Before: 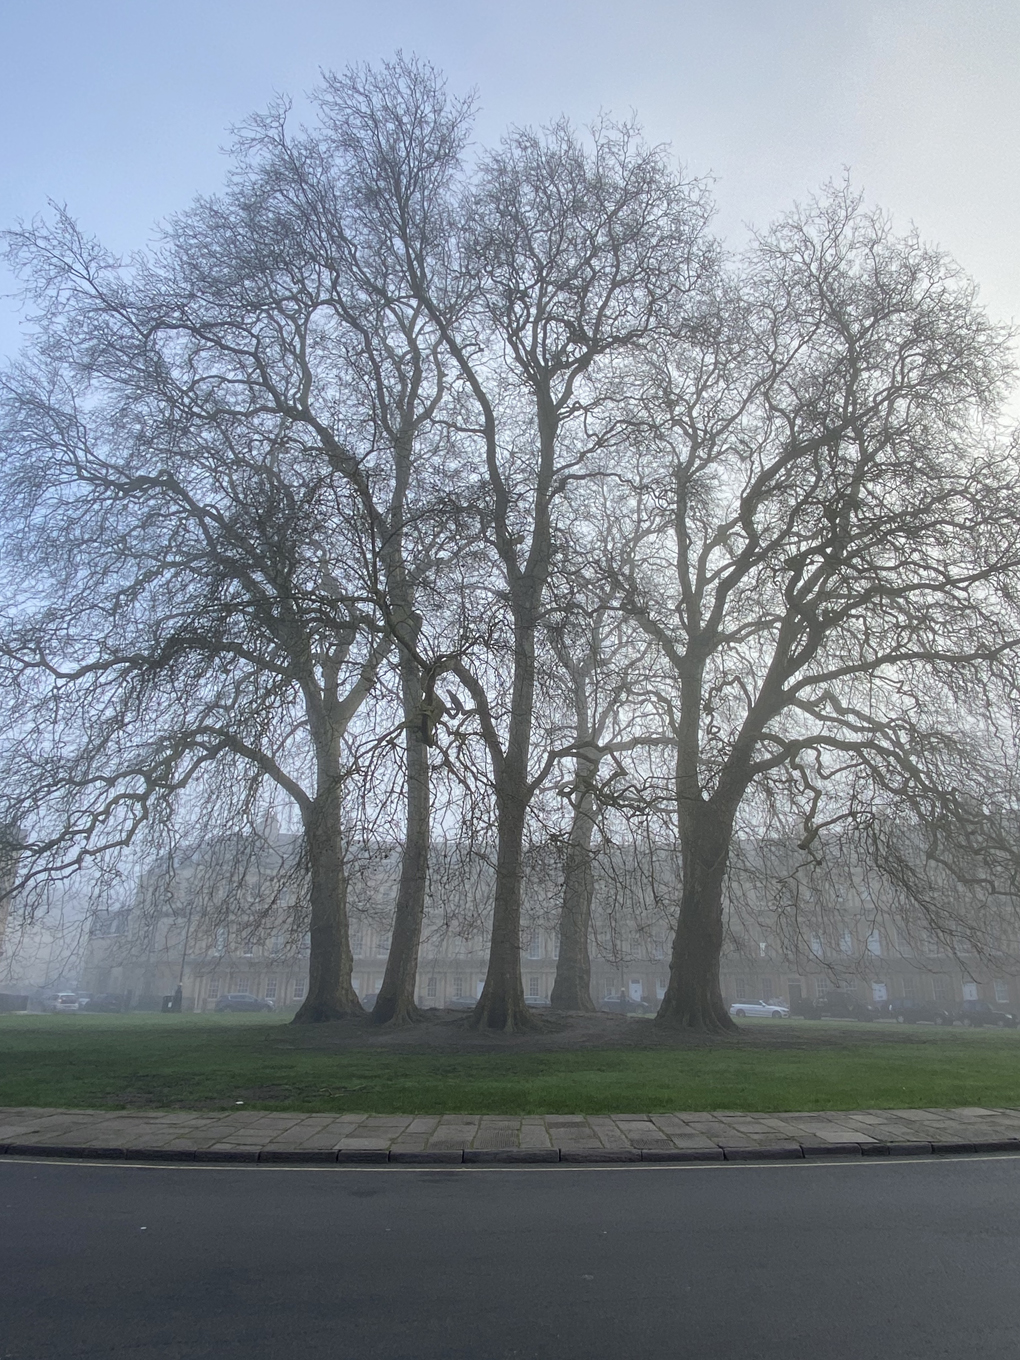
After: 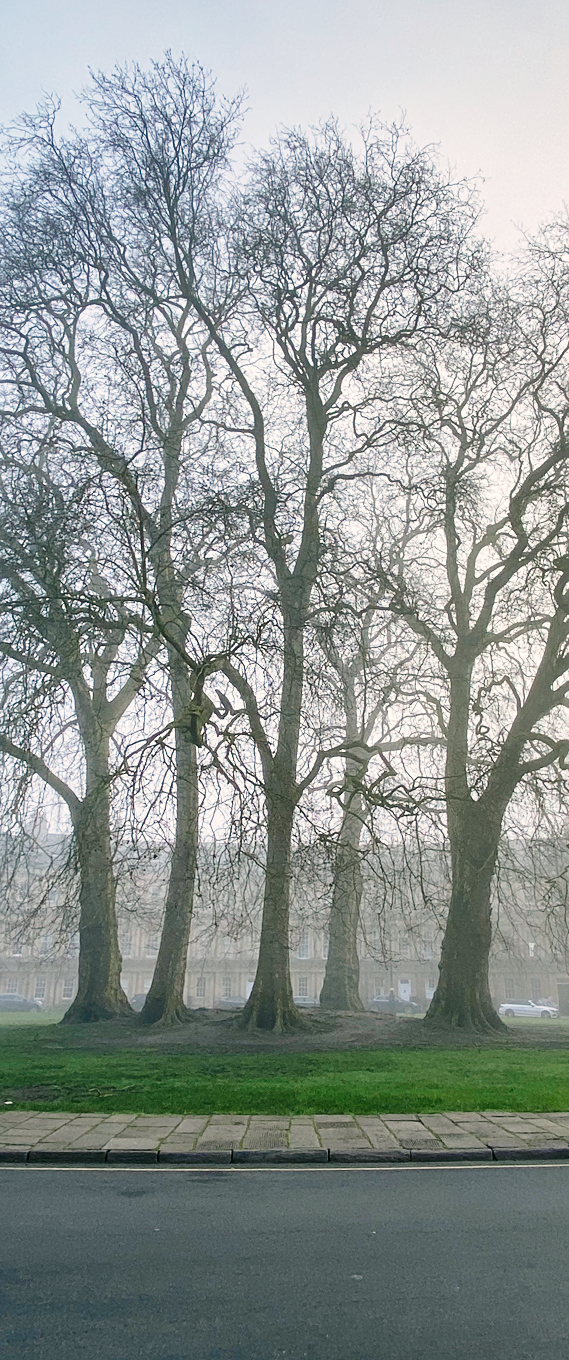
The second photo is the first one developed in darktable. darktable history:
crop and rotate: left 22.652%, right 21.529%
color correction: highlights a* 4.07, highlights b* 4.94, shadows a* -7.39, shadows b* 4.68
sharpen: amount 0.212
base curve: curves: ch0 [(0, 0) (0.028, 0.03) (0.121, 0.232) (0.46, 0.748) (0.859, 0.968) (1, 1)], preserve colors none
shadows and highlights: low approximation 0.01, soften with gaussian
